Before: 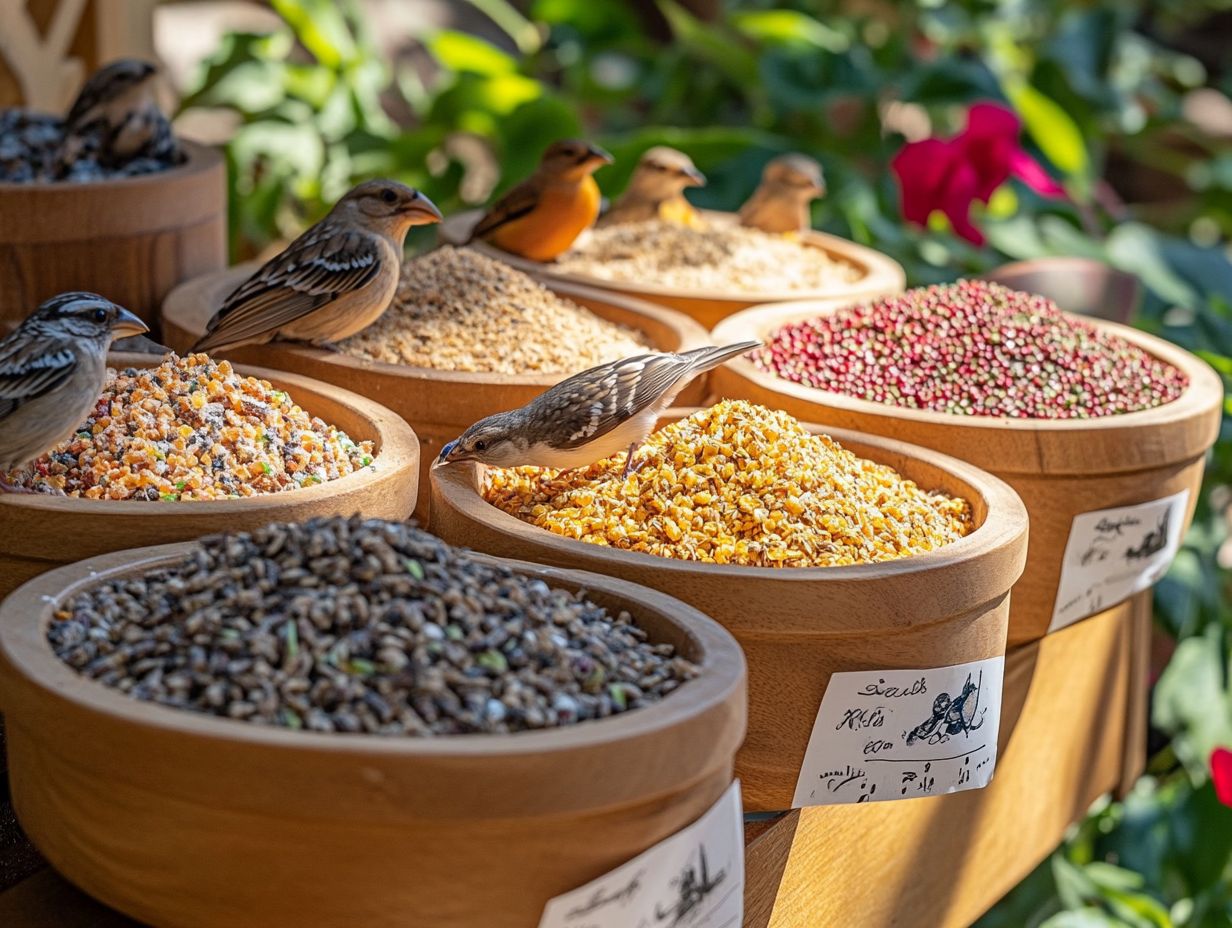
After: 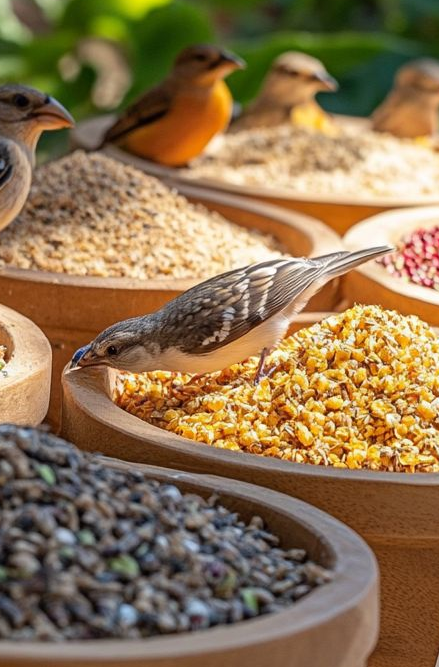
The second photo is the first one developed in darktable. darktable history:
crop and rotate: left 29.951%, top 10.305%, right 34.344%, bottom 17.801%
